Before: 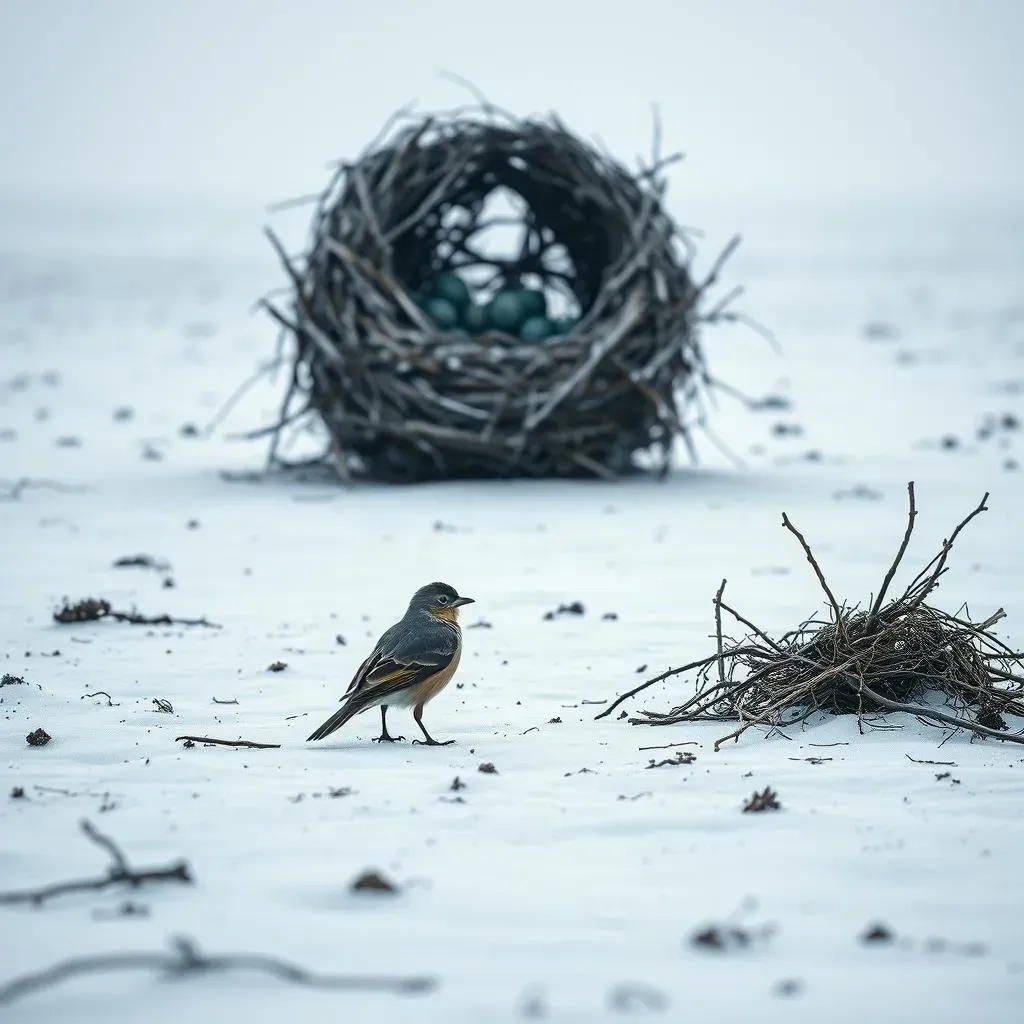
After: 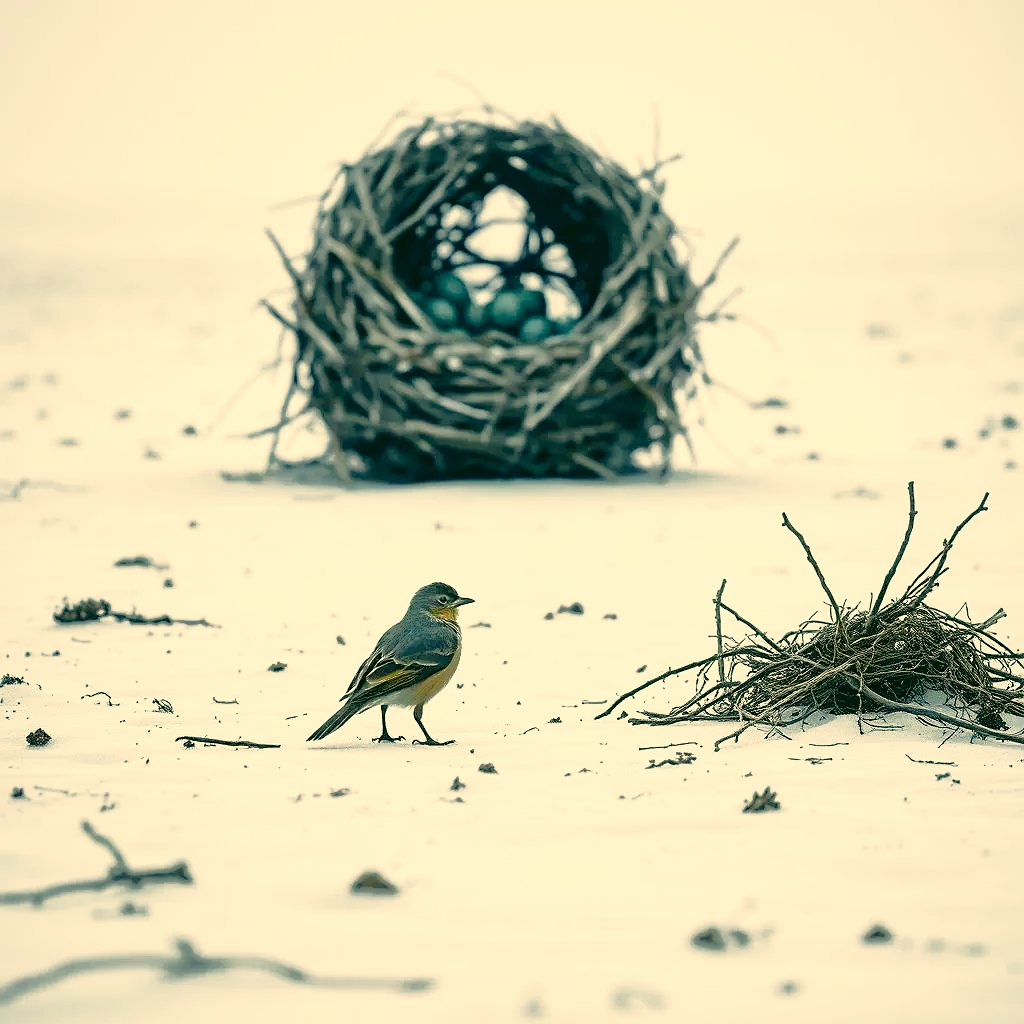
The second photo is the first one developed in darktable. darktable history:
base curve: curves: ch0 [(0, 0) (0.012, 0.01) (0.073, 0.168) (0.31, 0.711) (0.645, 0.957) (1, 1)], preserve colors none
color correction: highlights a* 5.18, highlights b* 24.92, shadows a* -15.63, shadows b* 3.9
sharpen: amount 0.209
shadows and highlights: shadows 29.96, highlights color adjustment 0.87%
exposure: exposure -0.302 EV, compensate highlight preservation false
